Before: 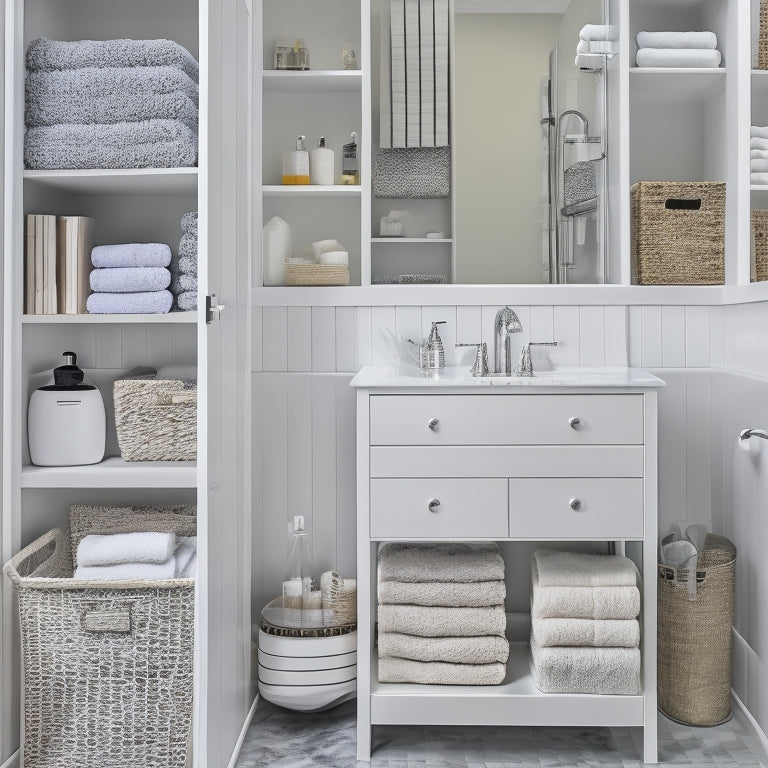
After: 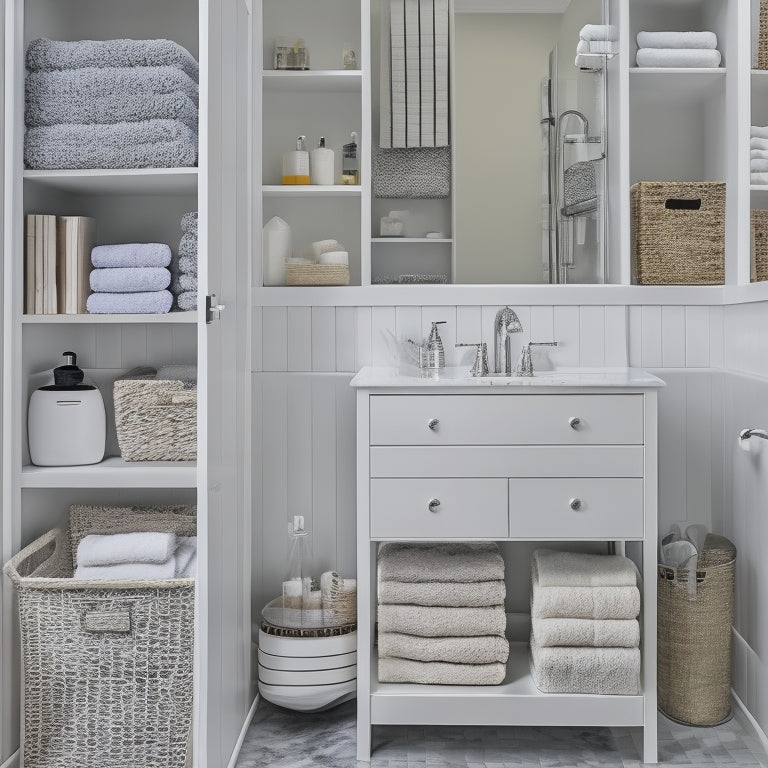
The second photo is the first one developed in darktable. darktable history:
exposure: exposure -0.212 EV, compensate highlight preservation false
